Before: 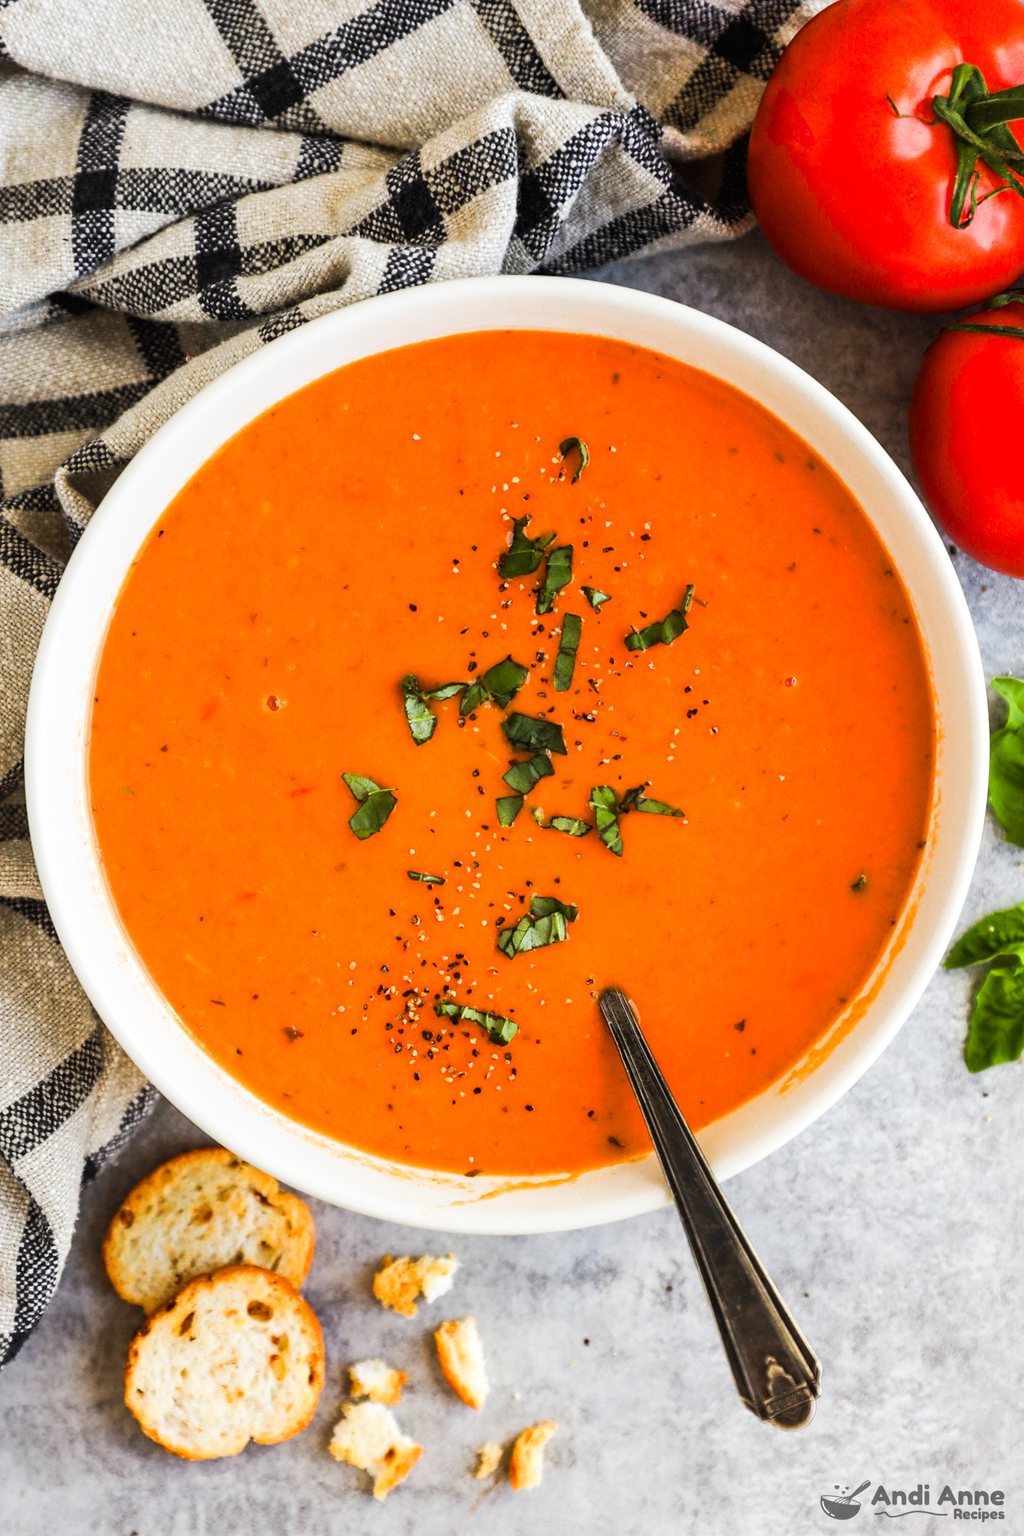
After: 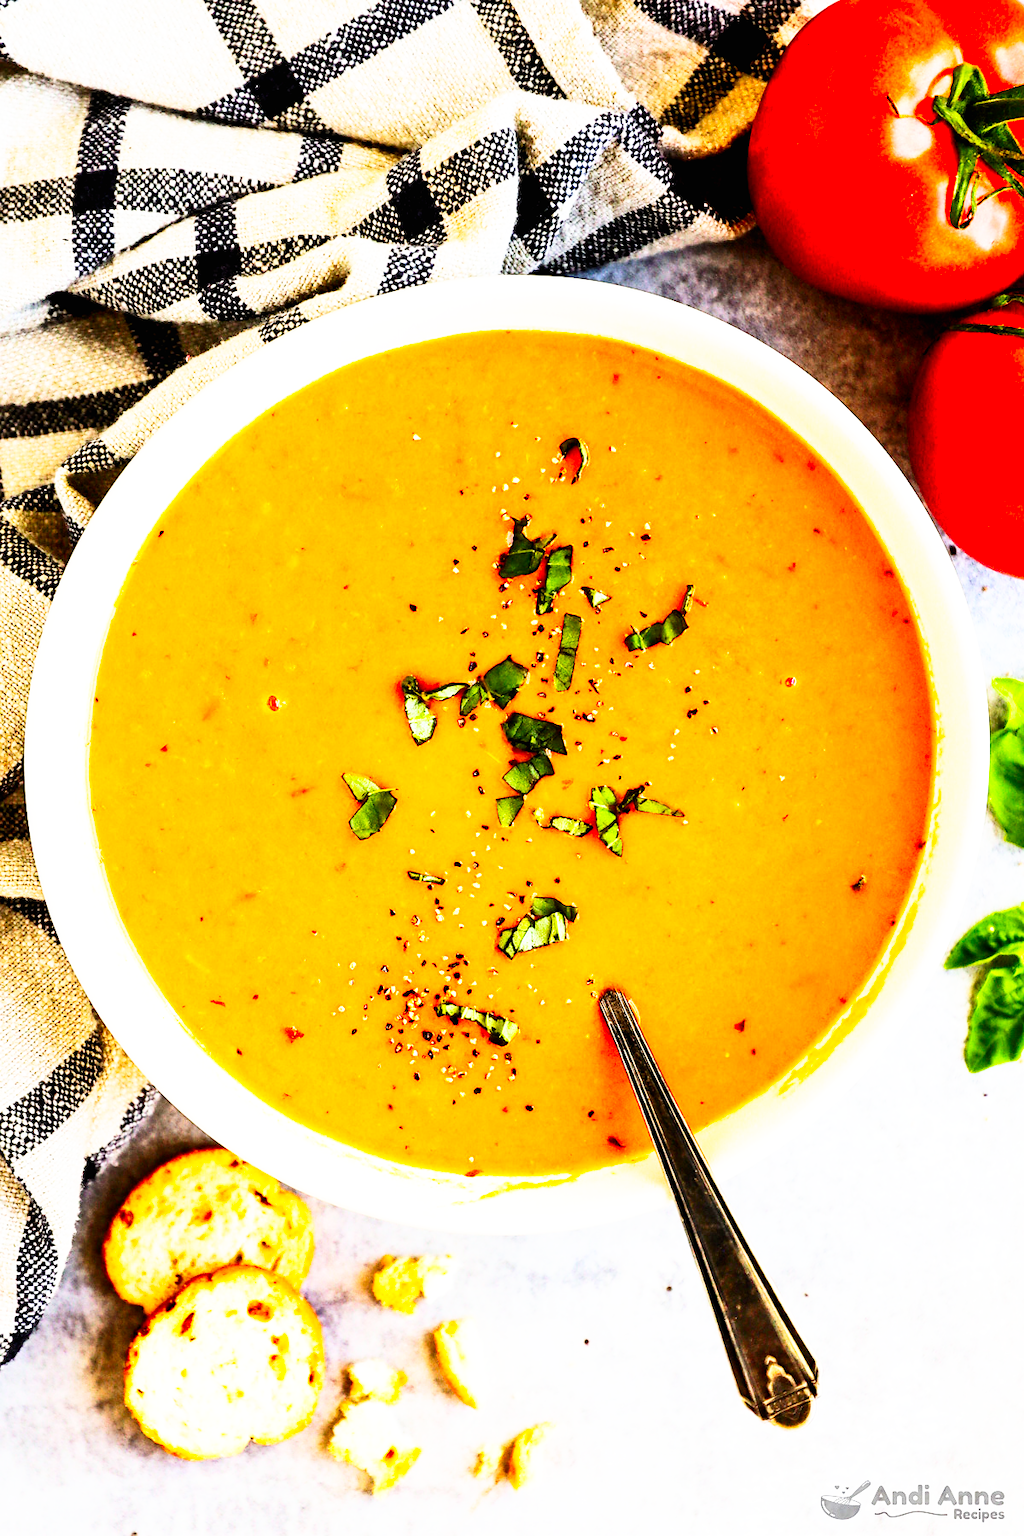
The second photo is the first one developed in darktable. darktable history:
sharpen: radius 1.029, threshold 0.941
exposure: black level correction 0.009, compensate highlight preservation false
base curve: curves: ch0 [(0, 0) (0.007, 0.004) (0.027, 0.03) (0.046, 0.07) (0.207, 0.54) (0.442, 0.872) (0.673, 0.972) (1, 1)], preserve colors none
contrast brightness saturation: contrast 0.231, brightness 0.11, saturation 0.286
